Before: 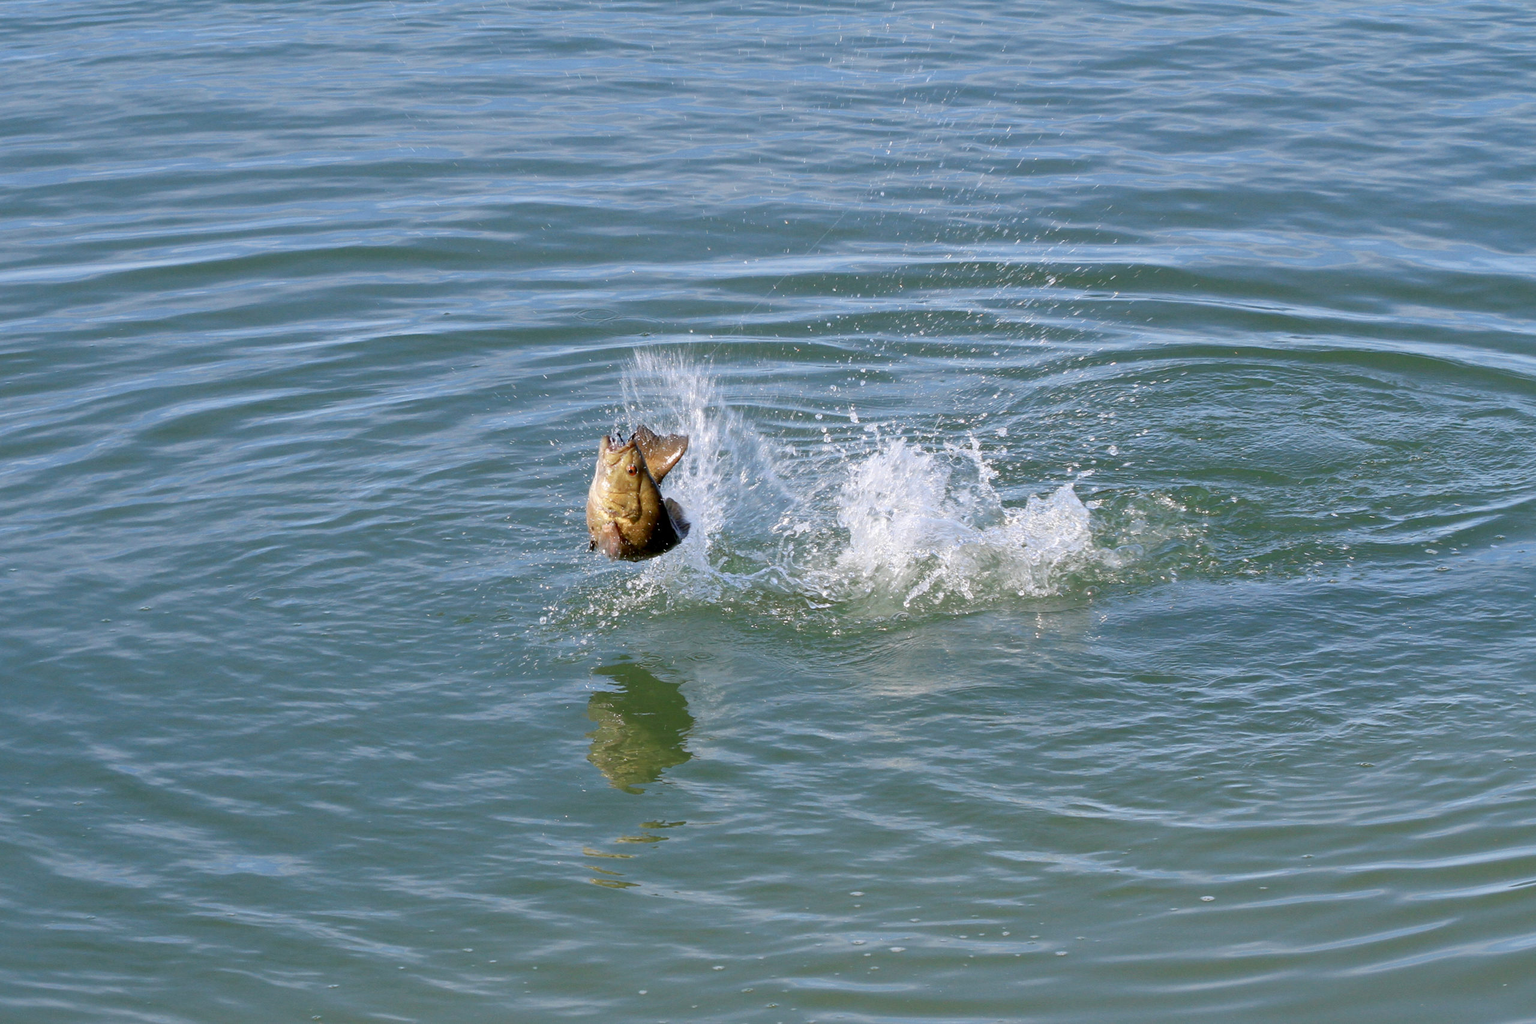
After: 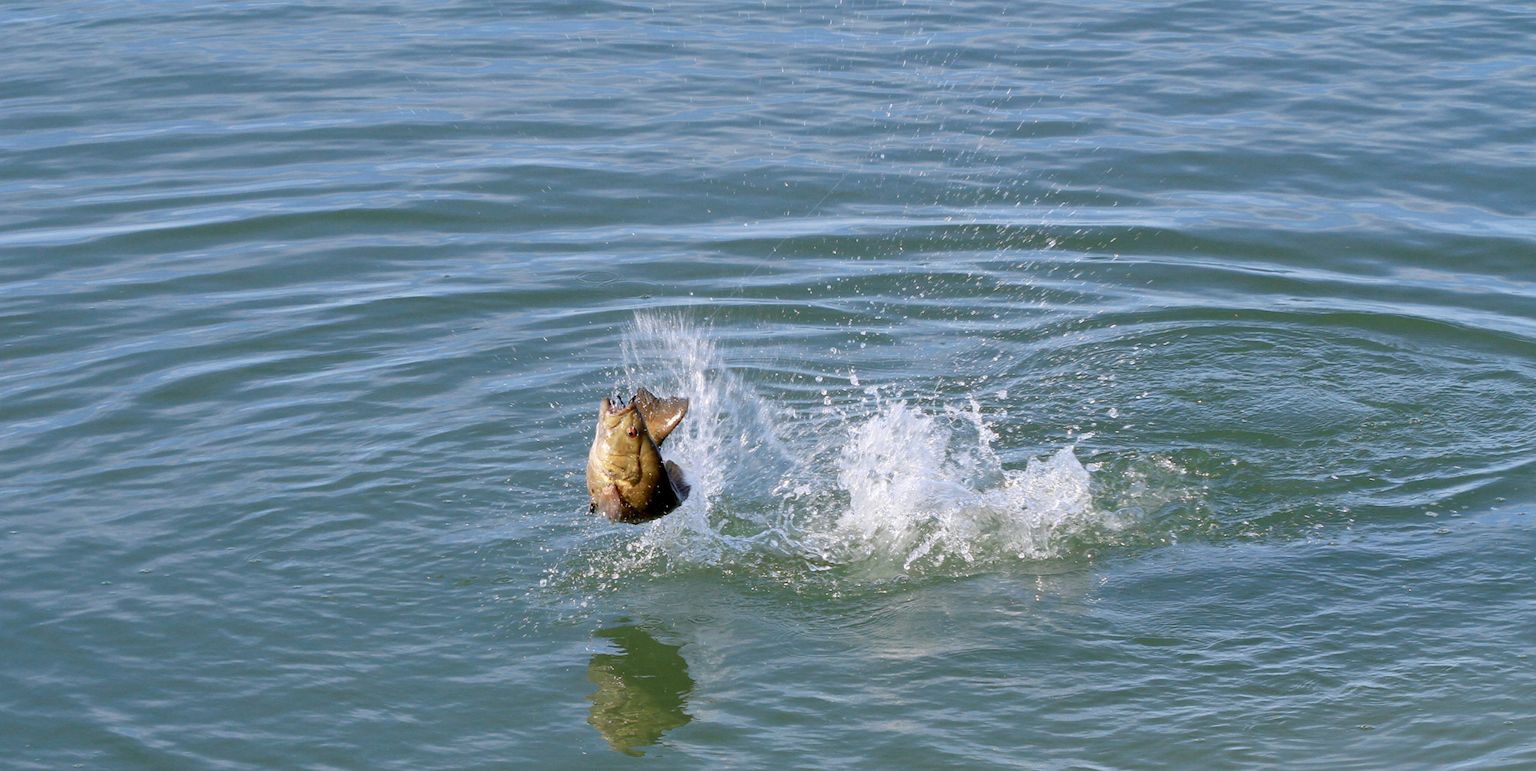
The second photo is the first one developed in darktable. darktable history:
crop: top 3.716%, bottom 20.914%
